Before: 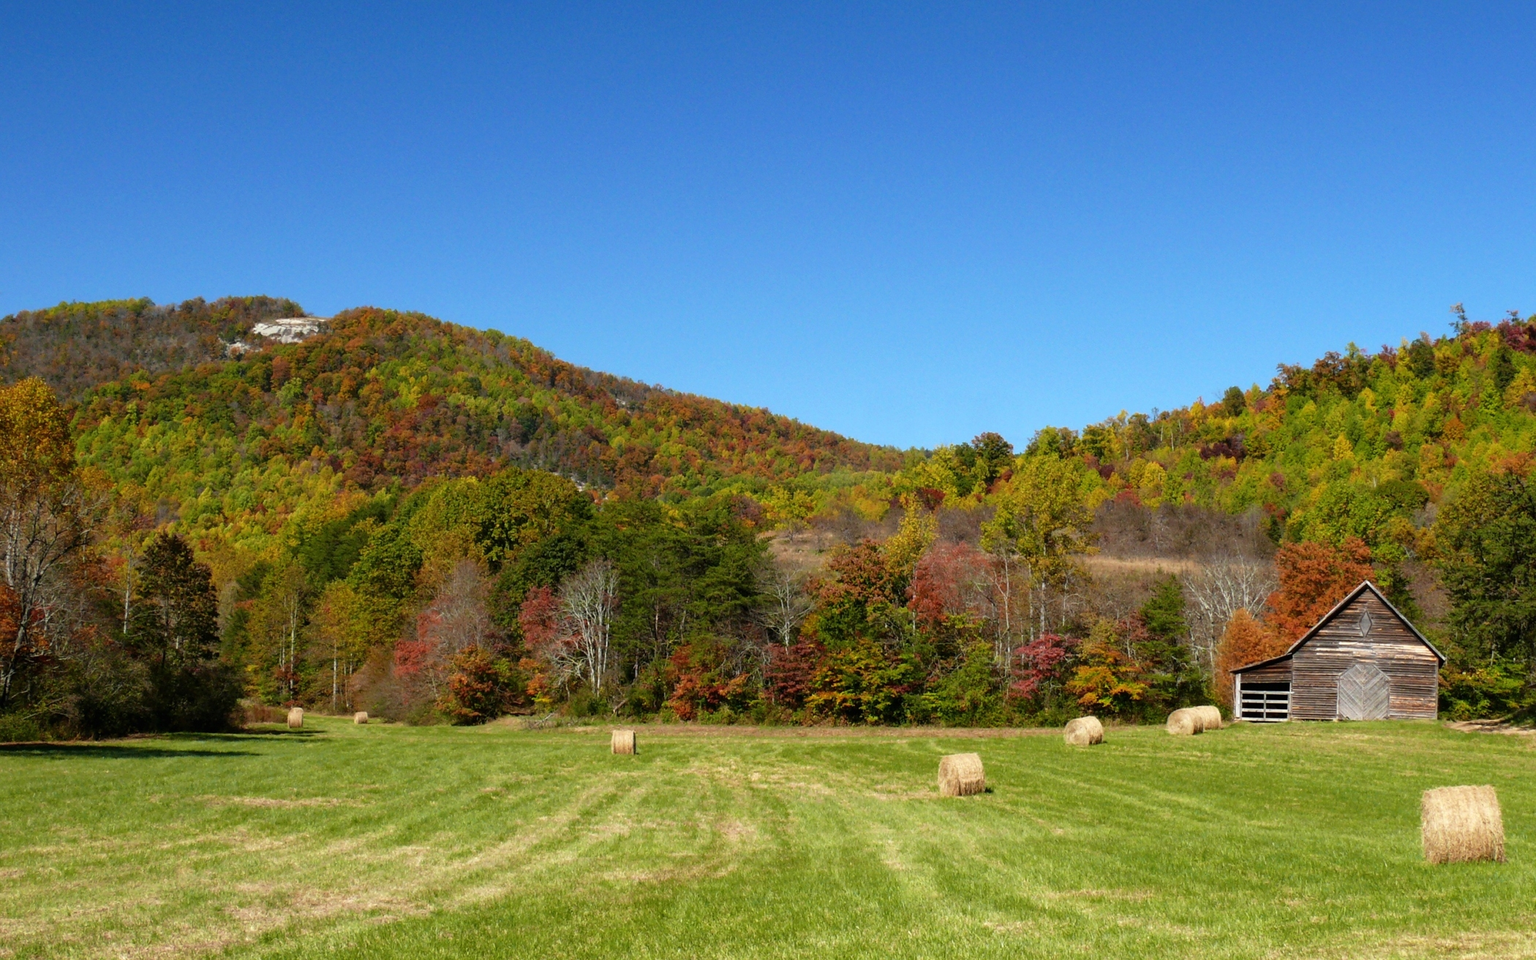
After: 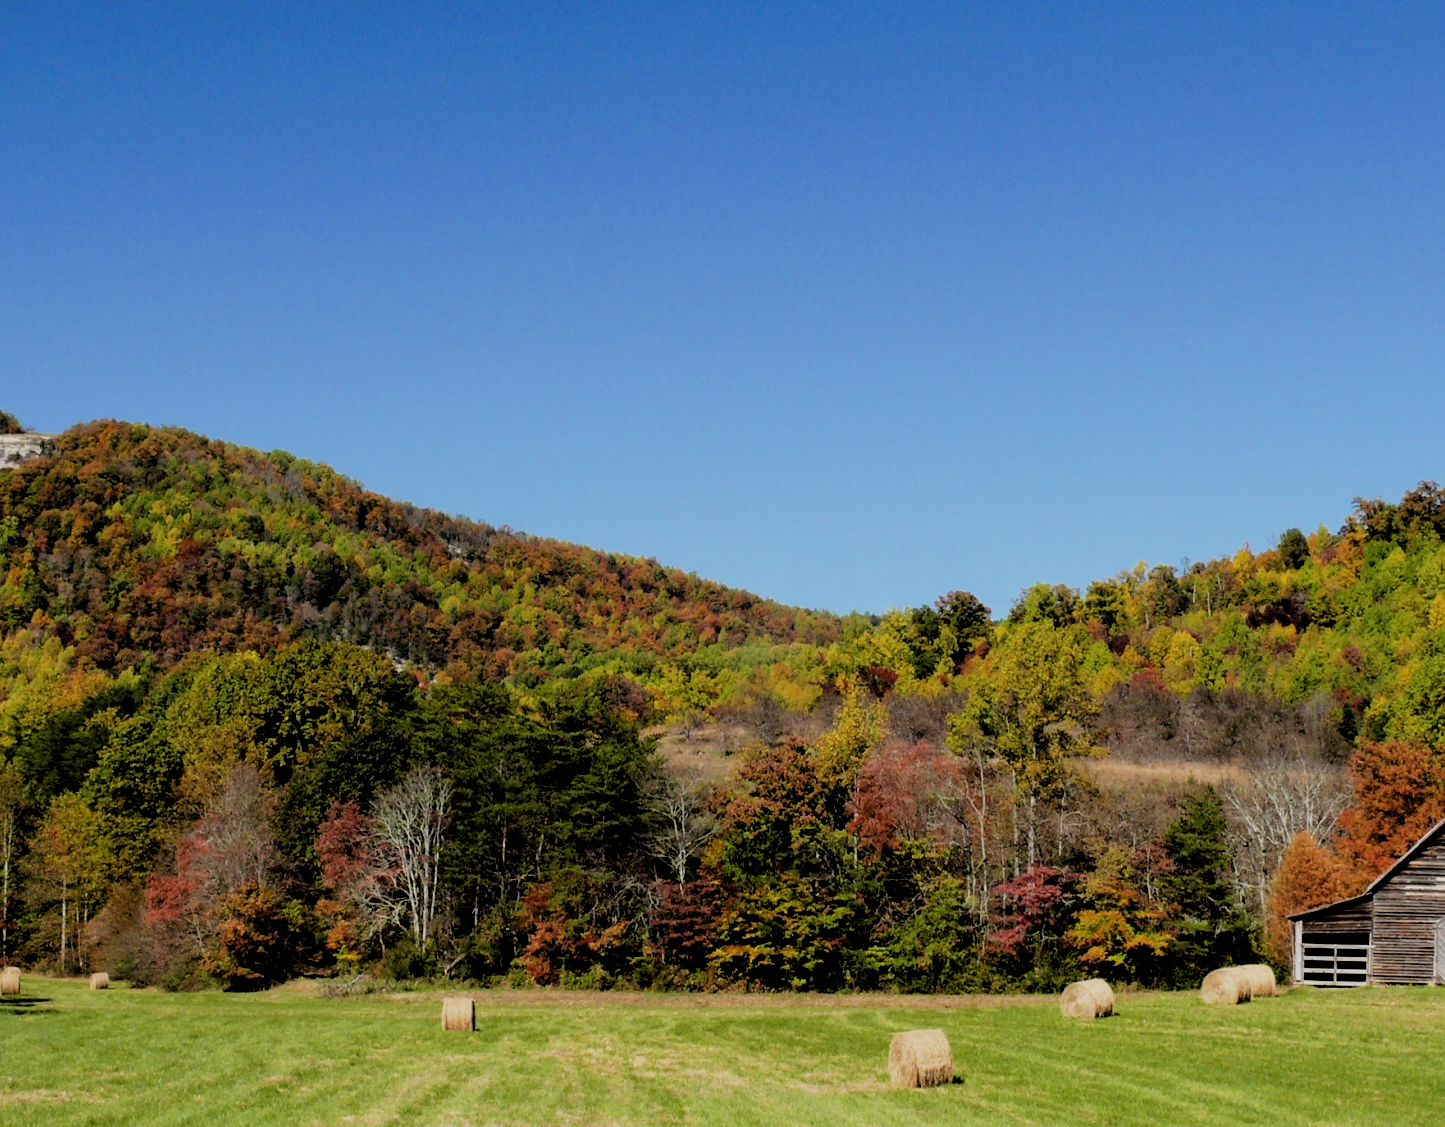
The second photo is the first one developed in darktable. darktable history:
crop: left 18.786%, right 12.383%, bottom 14.034%
filmic rgb: black relative exposure -3 EV, white relative exposure 4.56 EV, hardness 1.69, contrast 1.237
